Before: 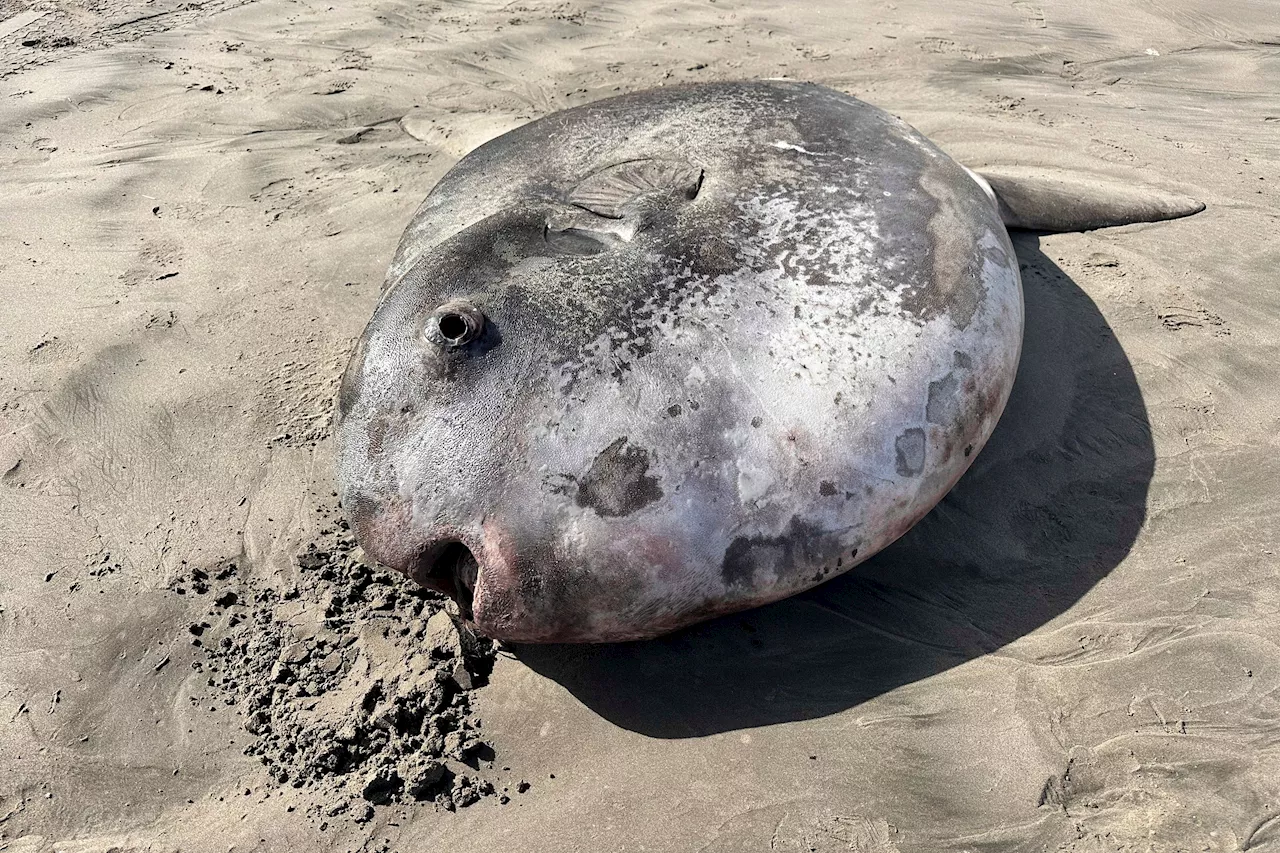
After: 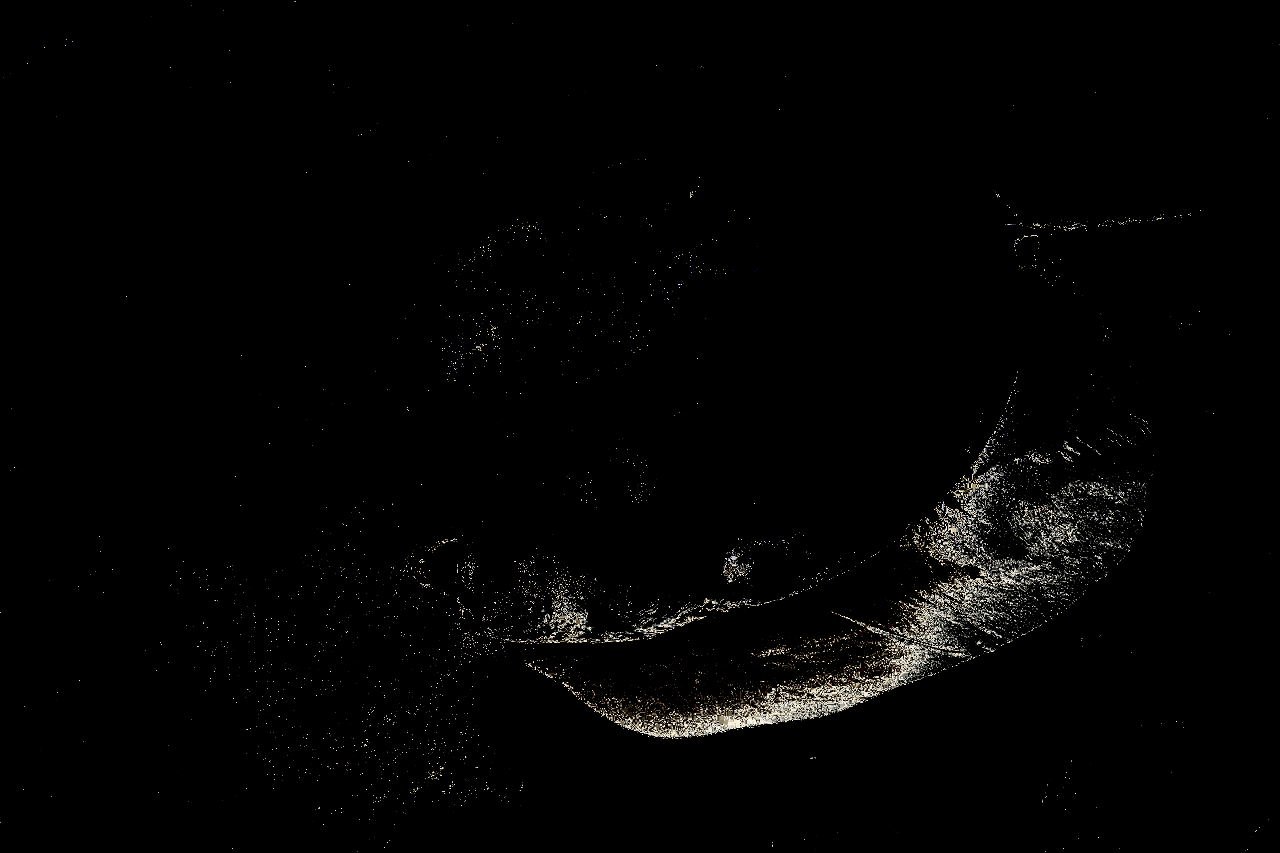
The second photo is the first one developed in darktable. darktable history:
white balance: red 8, blue 8
shadows and highlights: shadows 37.27, highlights -28.18, soften with gaussian
color calibration: output gray [0.31, 0.36, 0.33, 0], gray › normalize channels true, illuminant same as pipeline (D50), adaptation XYZ, x 0.346, y 0.359, gamut compression 0
color balance rgb: shadows lift › luminance -21.66%, shadows lift › chroma 8.98%, shadows lift › hue 283.37°, power › chroma 1.55%, power › hue 25.59°, highlights gain › luminance 6.08%, highlights gain › chroma 2.55%, highlights gain › hue 90°, global offset › luminance -0.87%, perceptual saturation grading › global saturation 27.49%, perceptual saturation grading › highlights -28.39%, perceptual saturation grading › mid-tones 15.22%, perceptual saturation grading › shadows 33.98%, perceptual brilliance grading › highlights 10%, perceptual brilliance grading › mid-tones 5%
